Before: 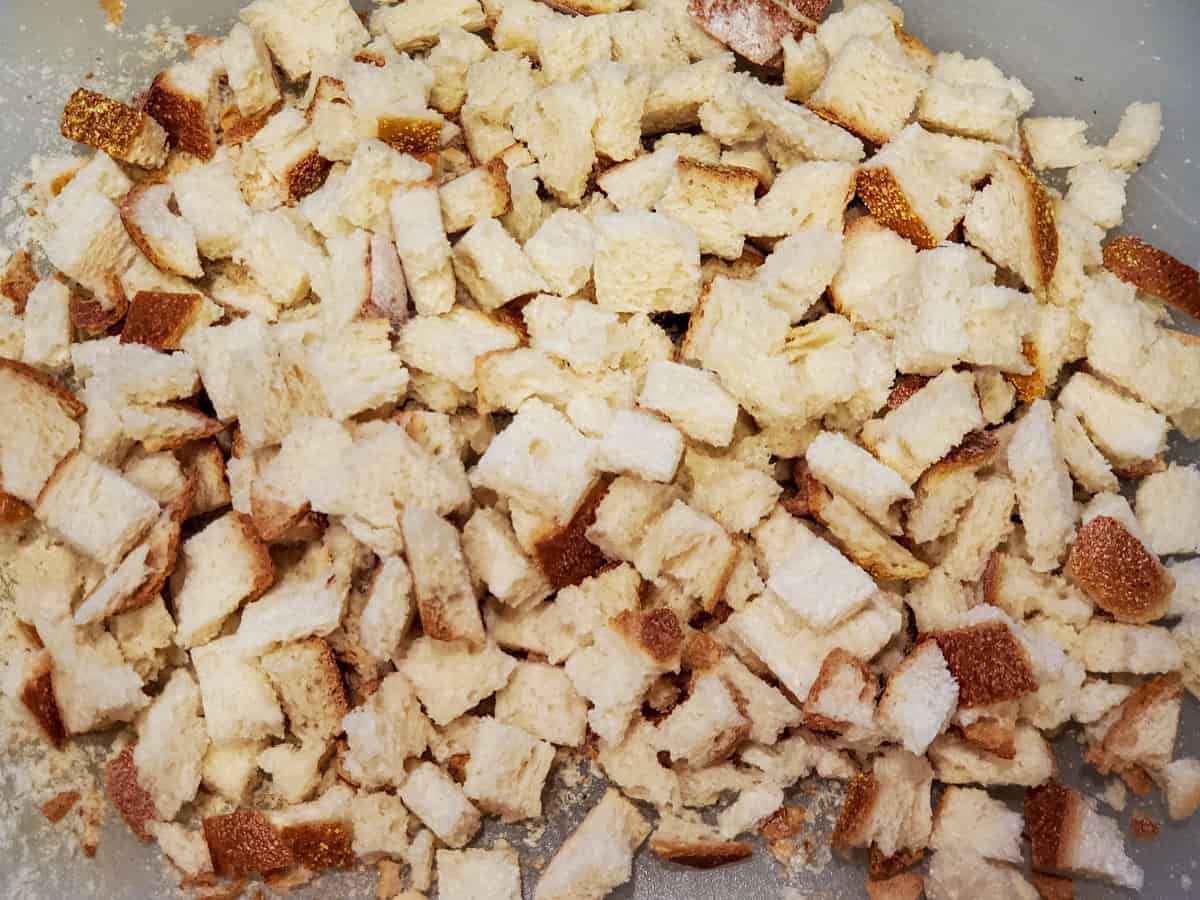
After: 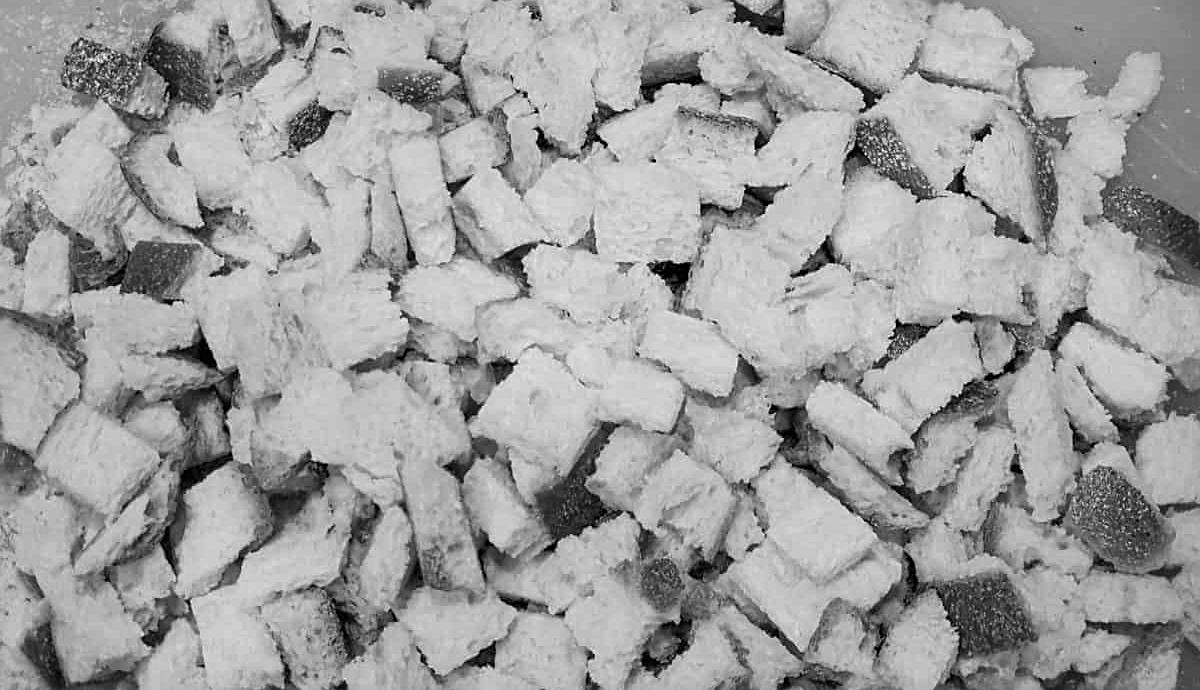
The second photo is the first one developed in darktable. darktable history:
sharpen: radius 2.167, amount 0.381, threshold 0
crop: top 5.667%, bottom 17.637%
monochrome: a 73.58, b 64.21
